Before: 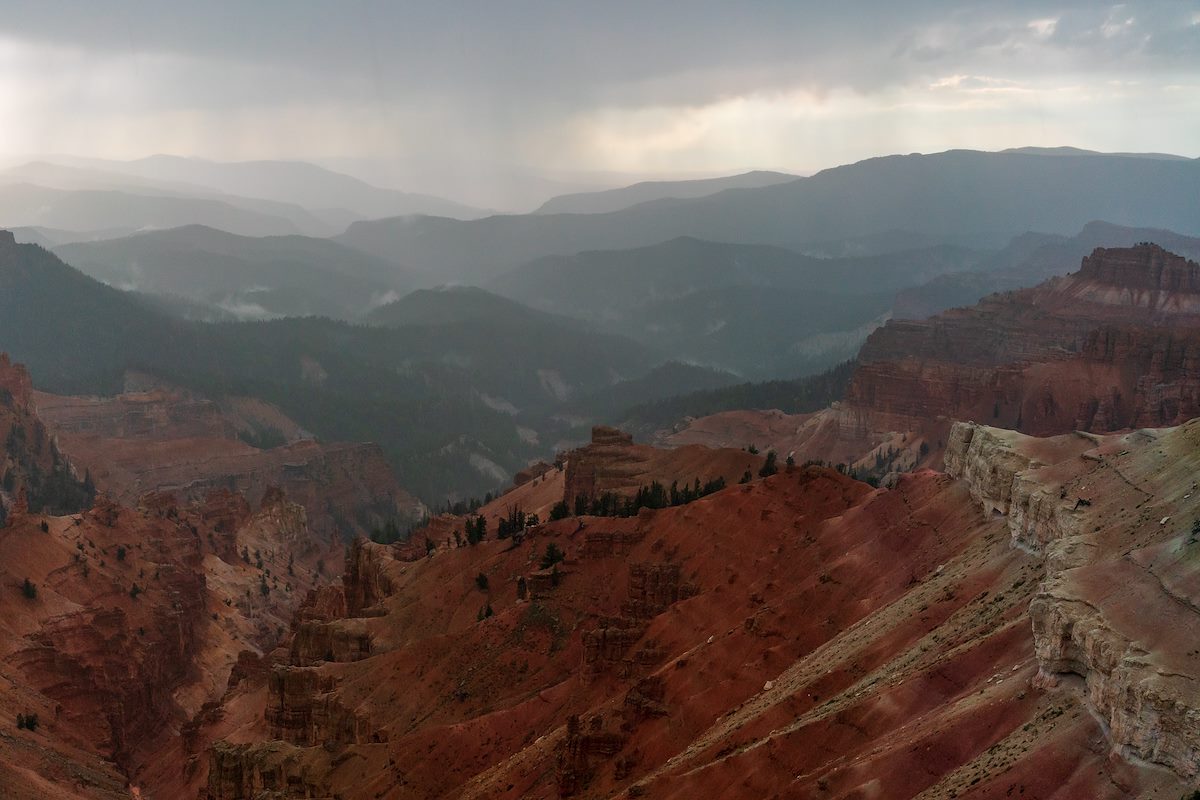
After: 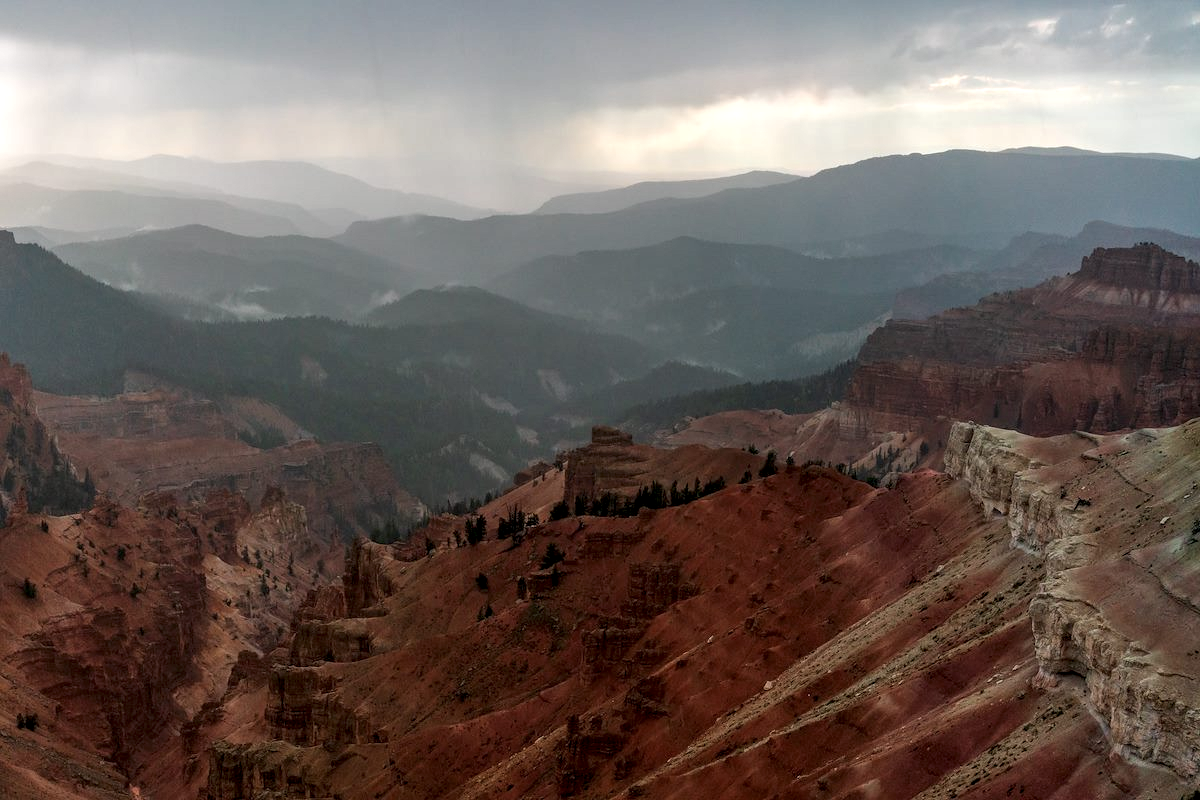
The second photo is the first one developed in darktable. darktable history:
tone equalizer: on, module defaults
local contrast: highlights 59%, detail 145%
